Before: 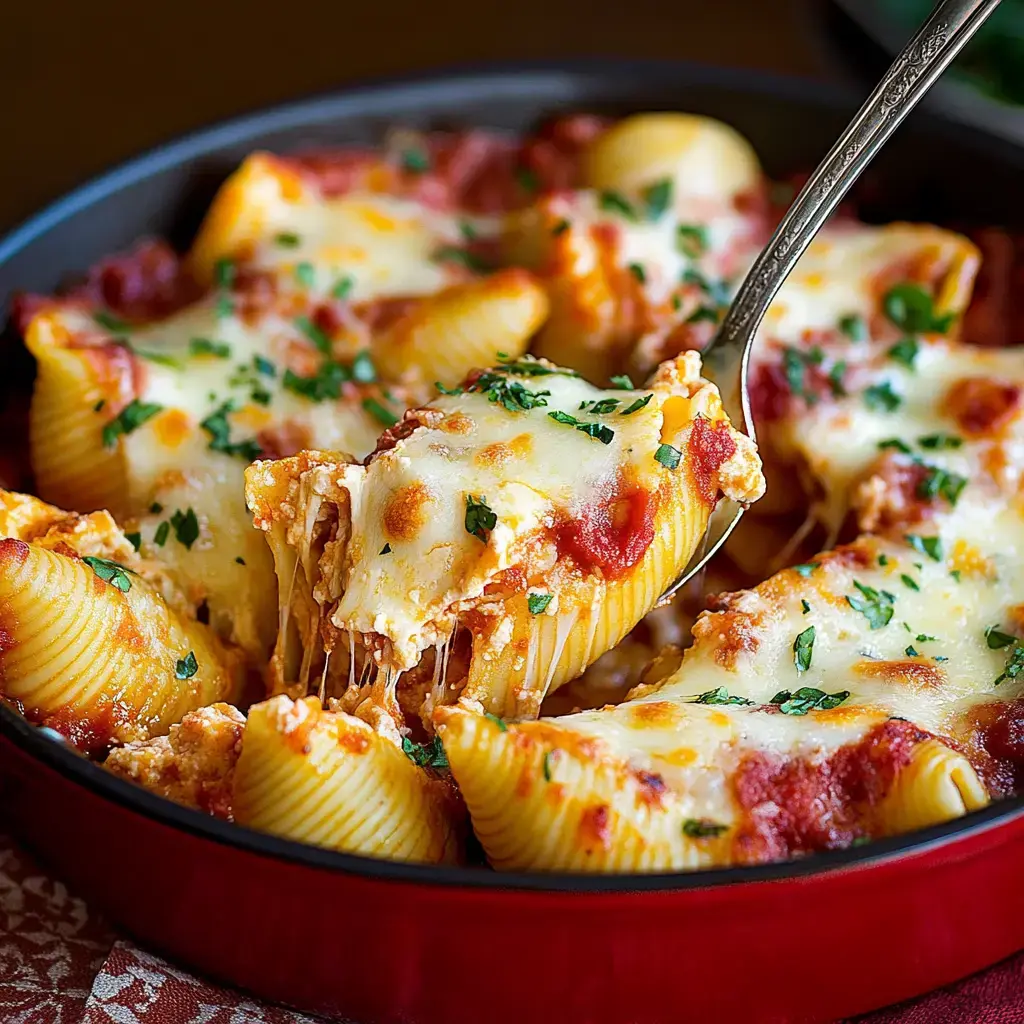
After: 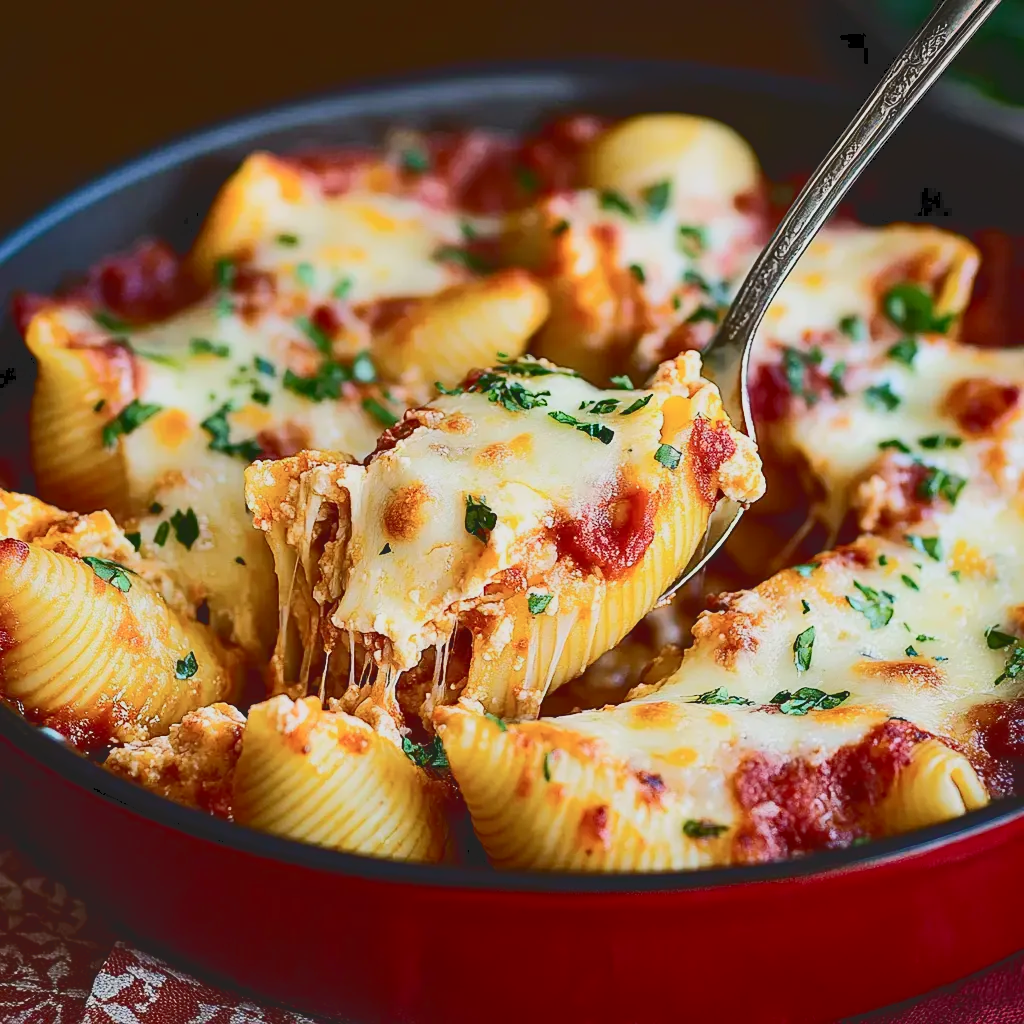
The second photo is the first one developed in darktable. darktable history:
tone curve: curves: ch0 [(0, 0) (0.003, 0.13) (0.011, 0.13) (0.025, 0.134) (0.044, 0.136) (0.069, 0.139) (0.1, 0.144) (0.136, 0.151) (0.177, 0.171) (0.224, 0.2) (0.277, 0.247) (0.335, 0.318) (0.399, 0.412) (0.468, 0.536) (0.543, 0.659) (0.623, 0.746) (0.709, 0.812) (0.801, 0.871) (0.898, 0.915) (1, 1)], color space Lab, independent channels, preserve colors none
tone equalizer: -8 EV 0.224 EV, -7 EV 0.412 EV, -6 EV 0.401 EV, -5 EV 0.221 EV, -3 EV -0.259 EV, -2 EV -0.408 EV, -1 EV -0.428 EV, +0 EV -0.268 EV, edges refinement/feathering 500, mask exposure compensation -1.57 EV, preserve details no
